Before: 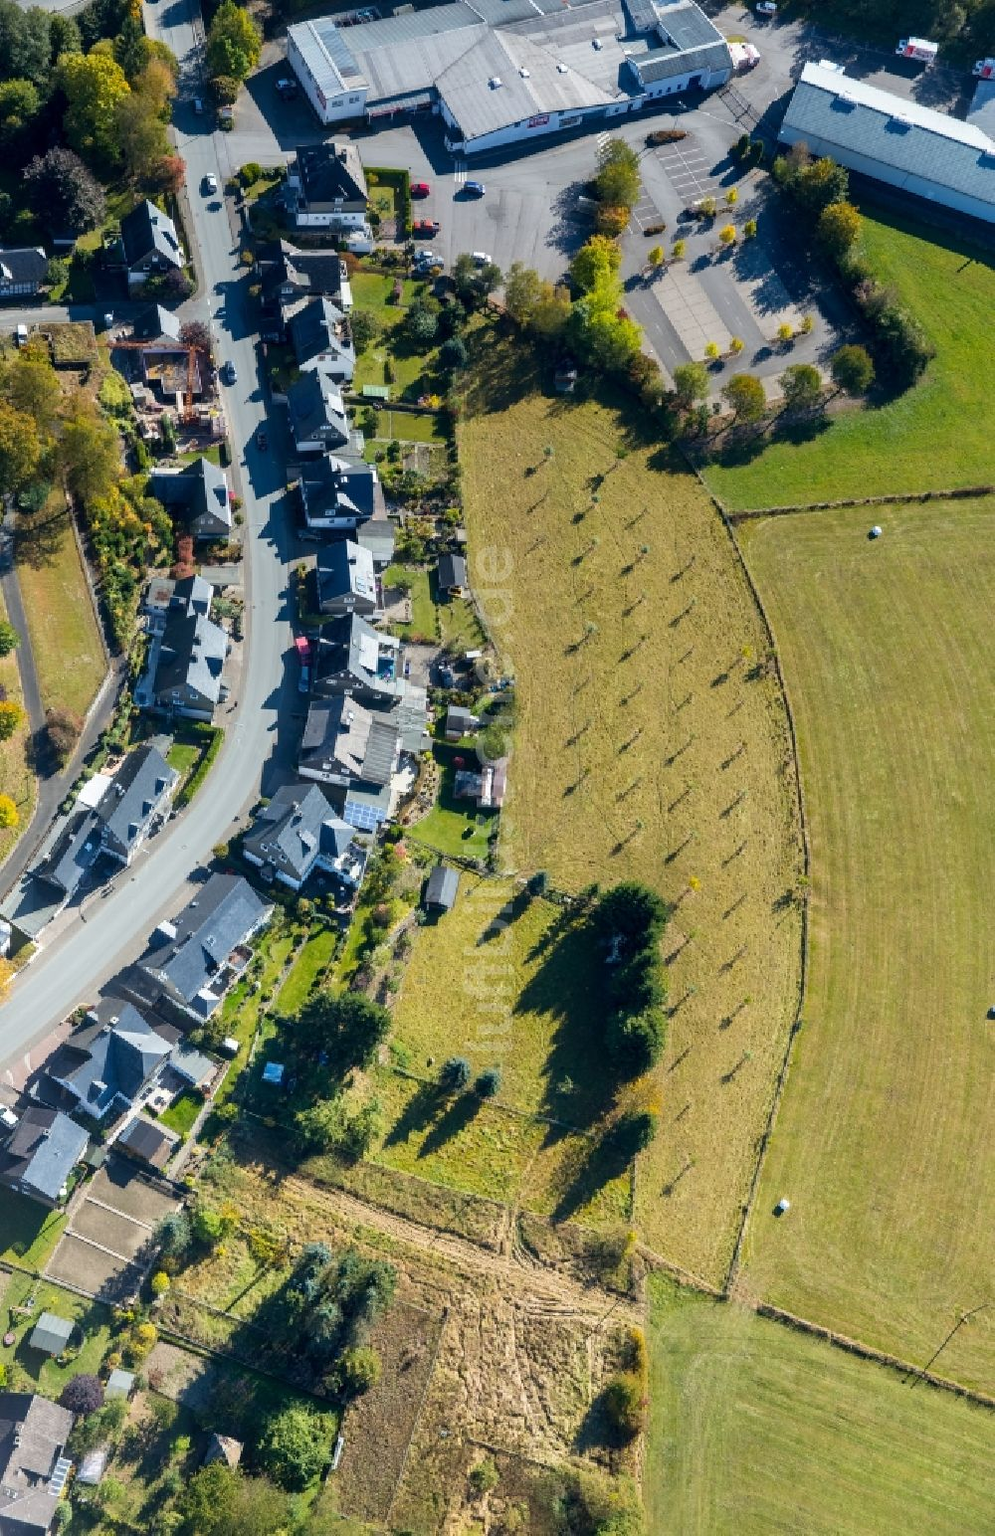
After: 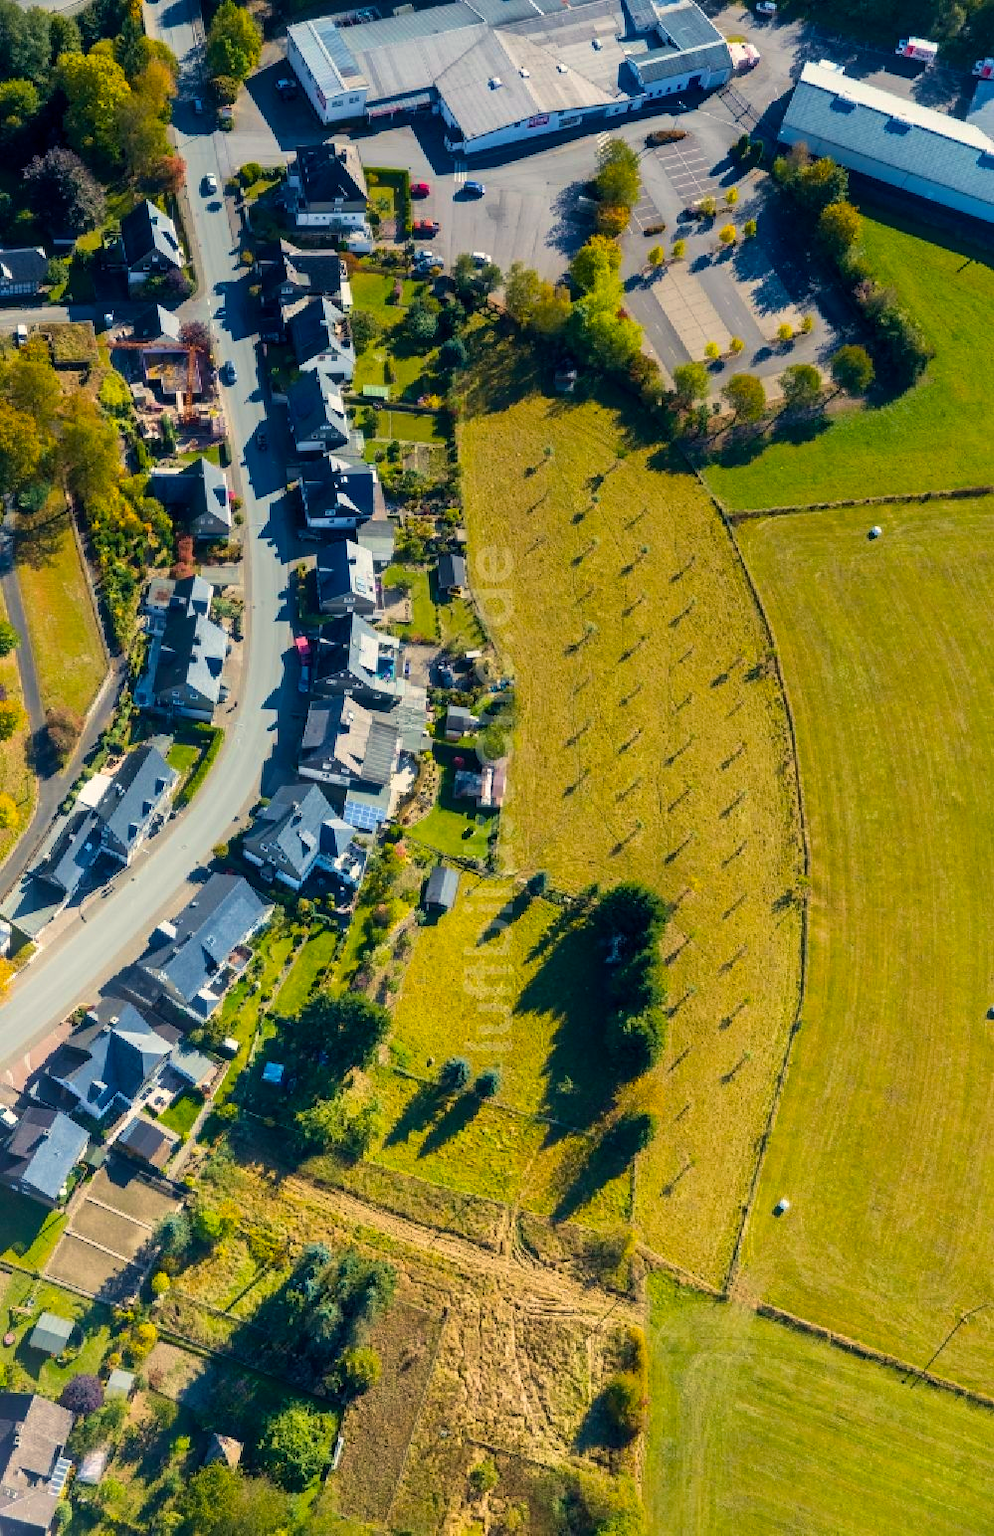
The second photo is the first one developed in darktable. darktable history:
color balance rgb: highlights gain › chroma 3.099%, highlights gain › hue 72.25°, perceptual saturation grading › global saturation 30.235%, global vibrance 14.237%
velvia: on, module defaults
